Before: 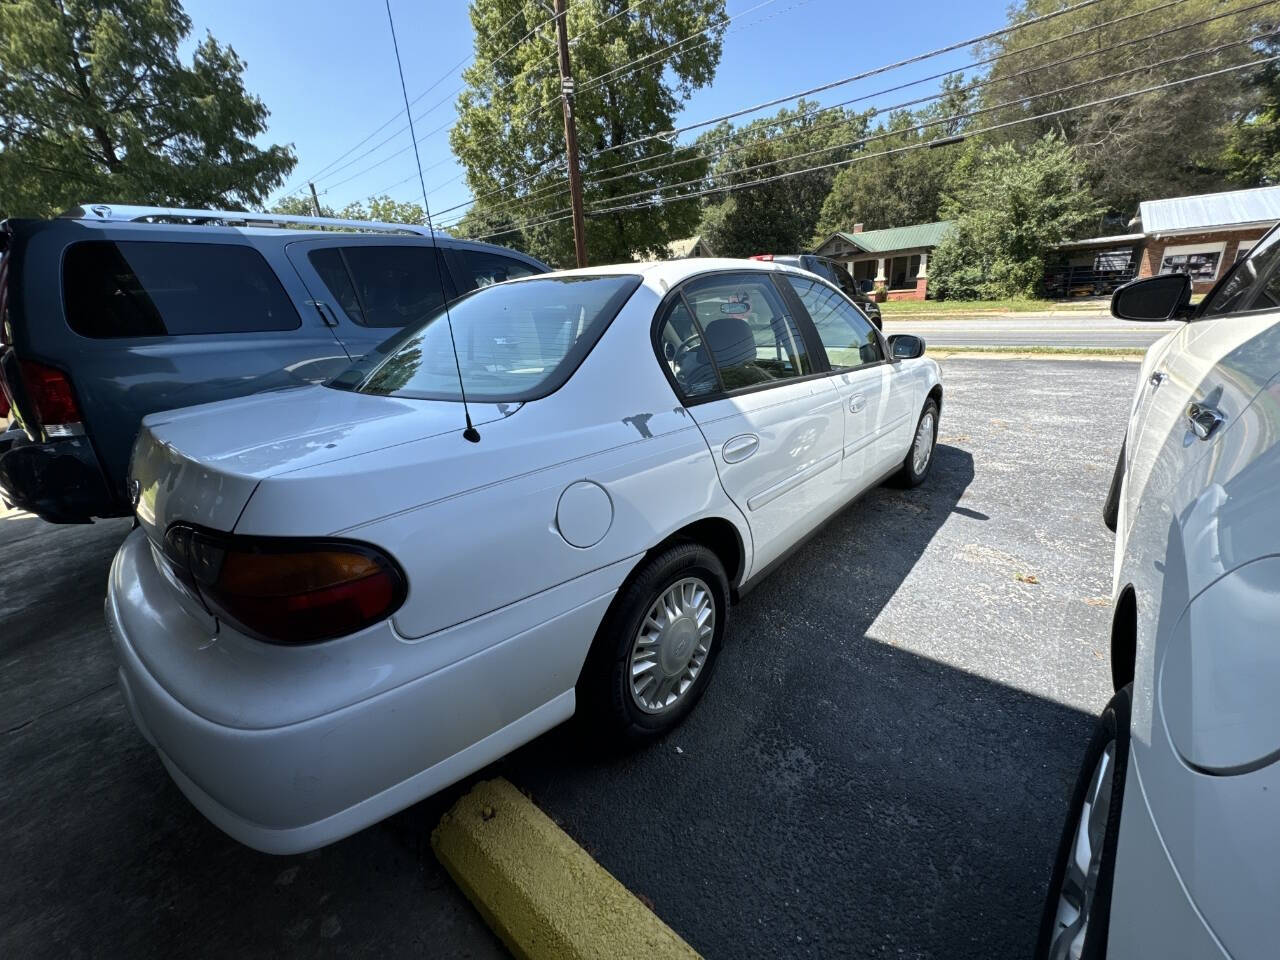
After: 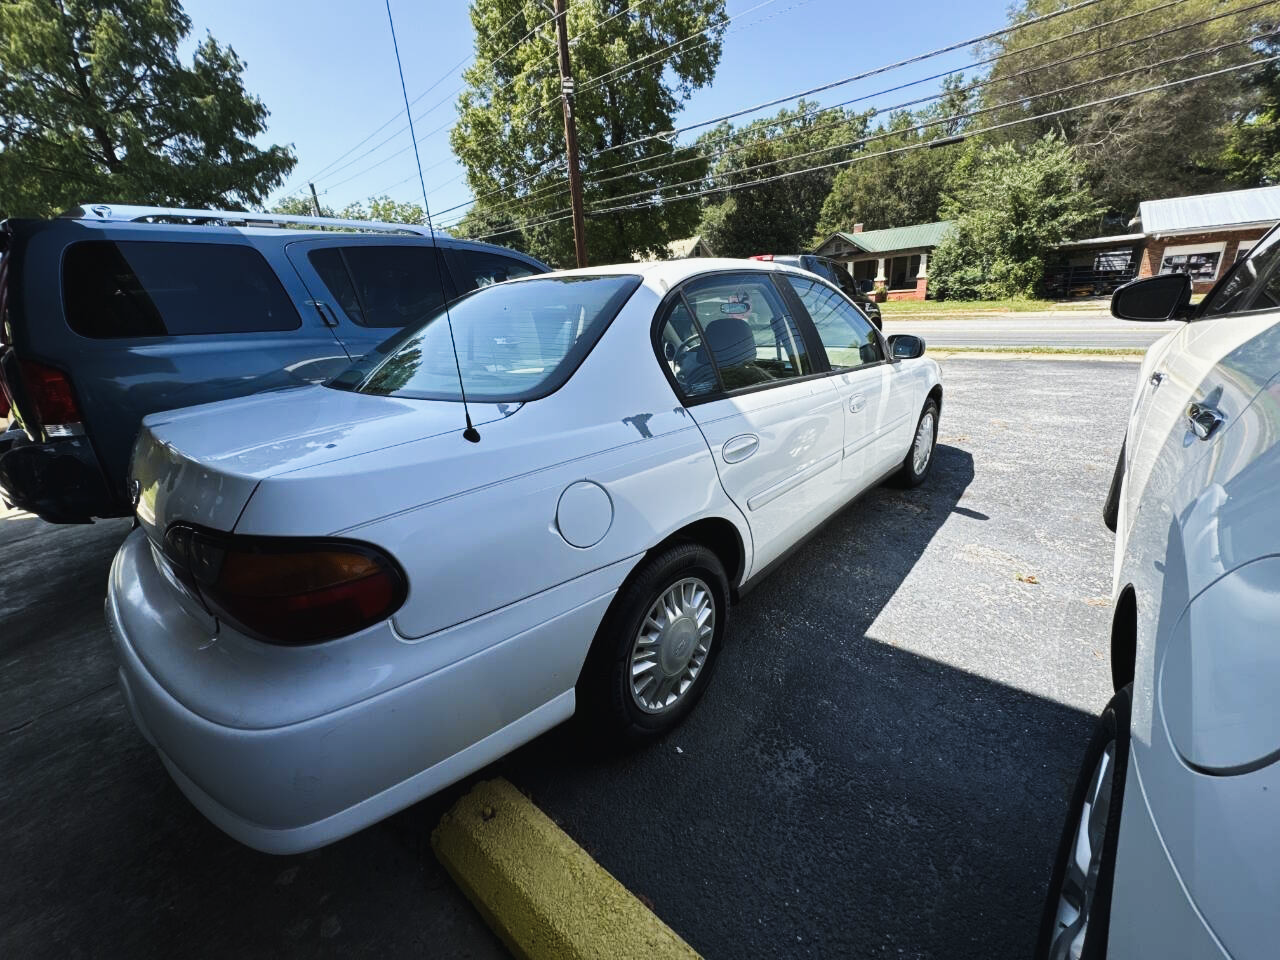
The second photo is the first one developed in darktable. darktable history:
tone curve: curves: ch0 [(0, 0.023) (0.217, 0.19) (0.754, 0.801) (1, 0.977)]; ch1 [(0, 0) (0.392, 0.398) (0.5, 0.5) (0.521, 0.529) (0.56, 0.592) (1, 1)]; ch2 [(0, 0) (0.5, 0.5) (0.579, 0.561) (0.65, 0.657) (1, 1)], preserve colors none
